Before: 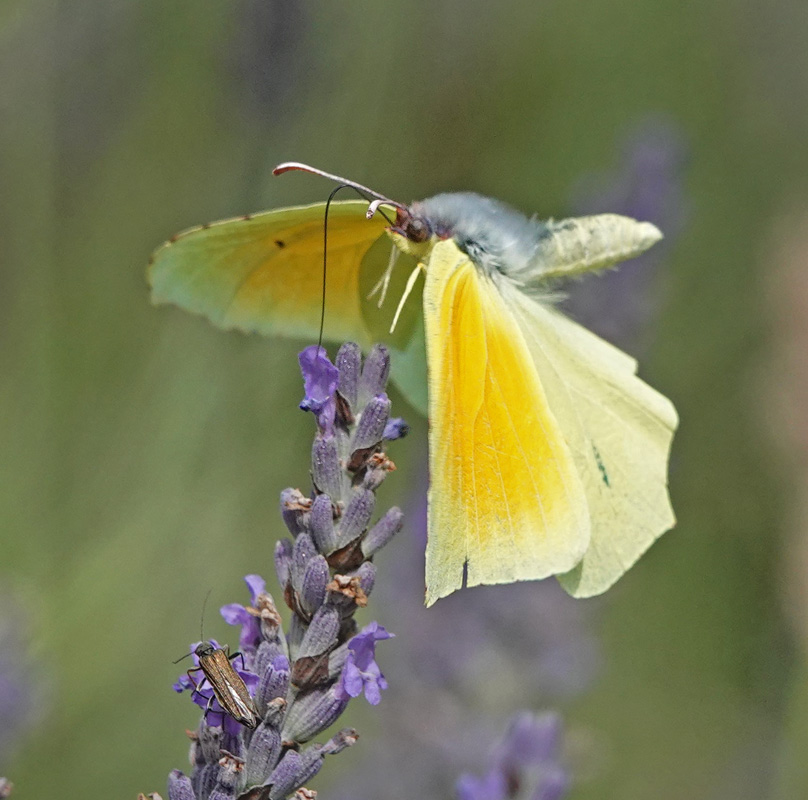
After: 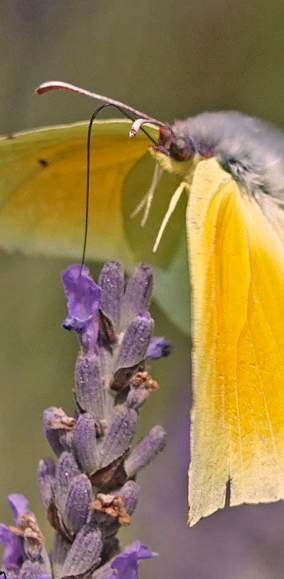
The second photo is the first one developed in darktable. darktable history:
color correction: highlights a* 14.52, highlights b* 4.84
crop and rotate: left 29.476%, top 10.214%, right 35.32%, bottom 17.333%
exposure: exposure -0.021 EV, compensate highlight preservation false
shadows and highlights: shadows color adjustment 97.66%, soften with gaussian
